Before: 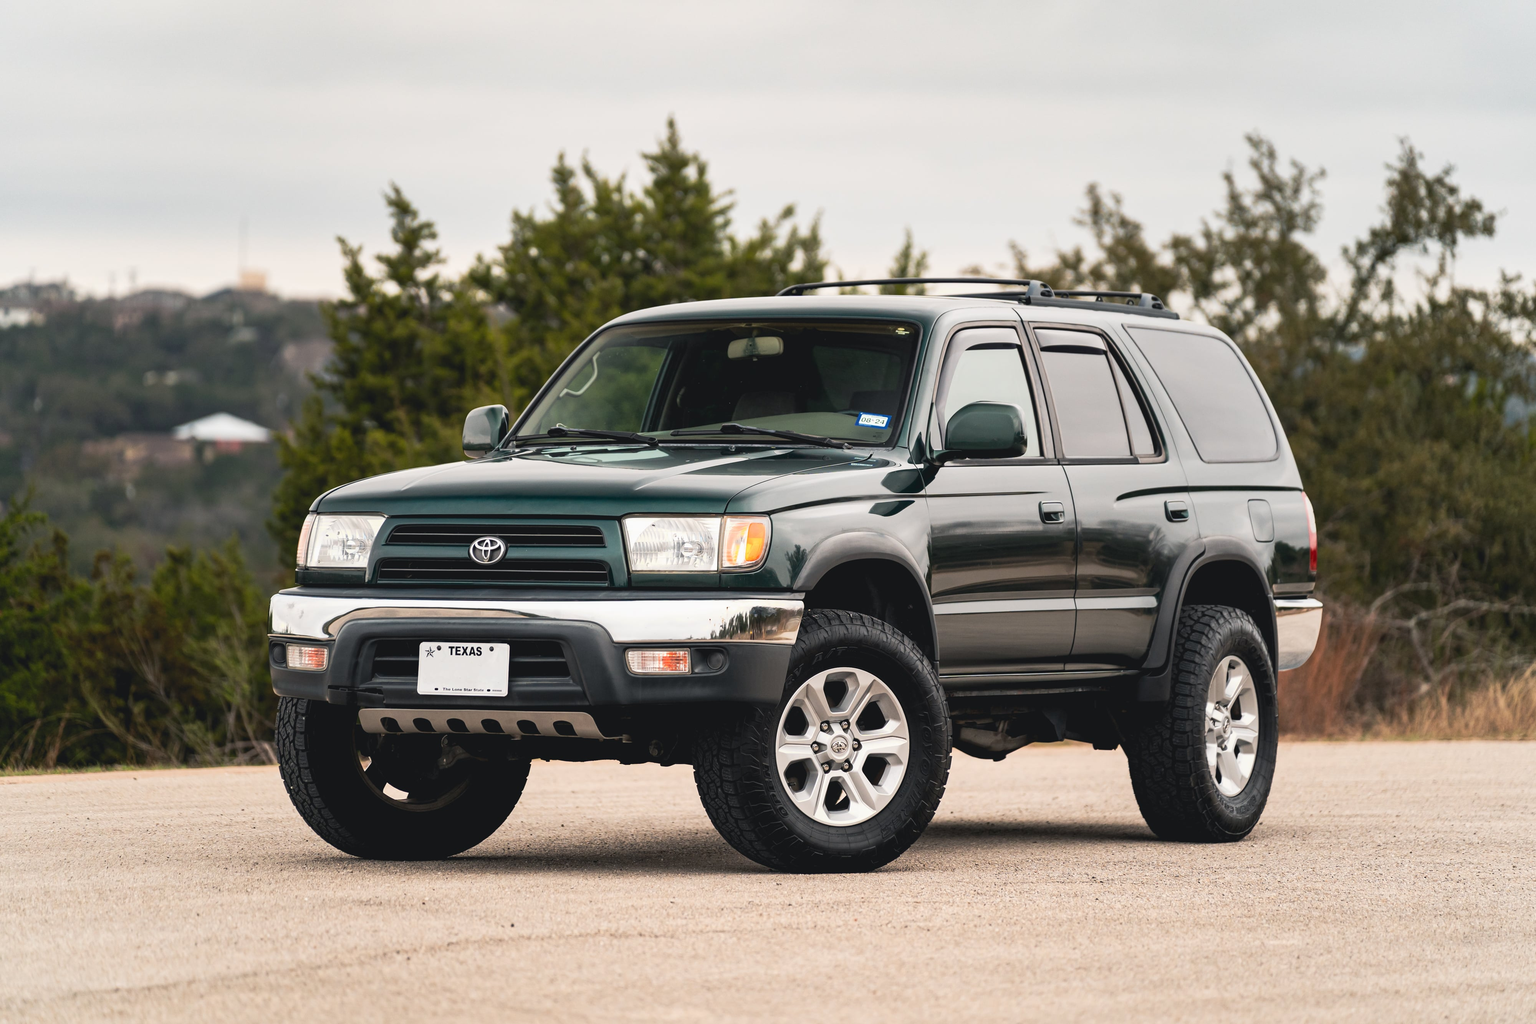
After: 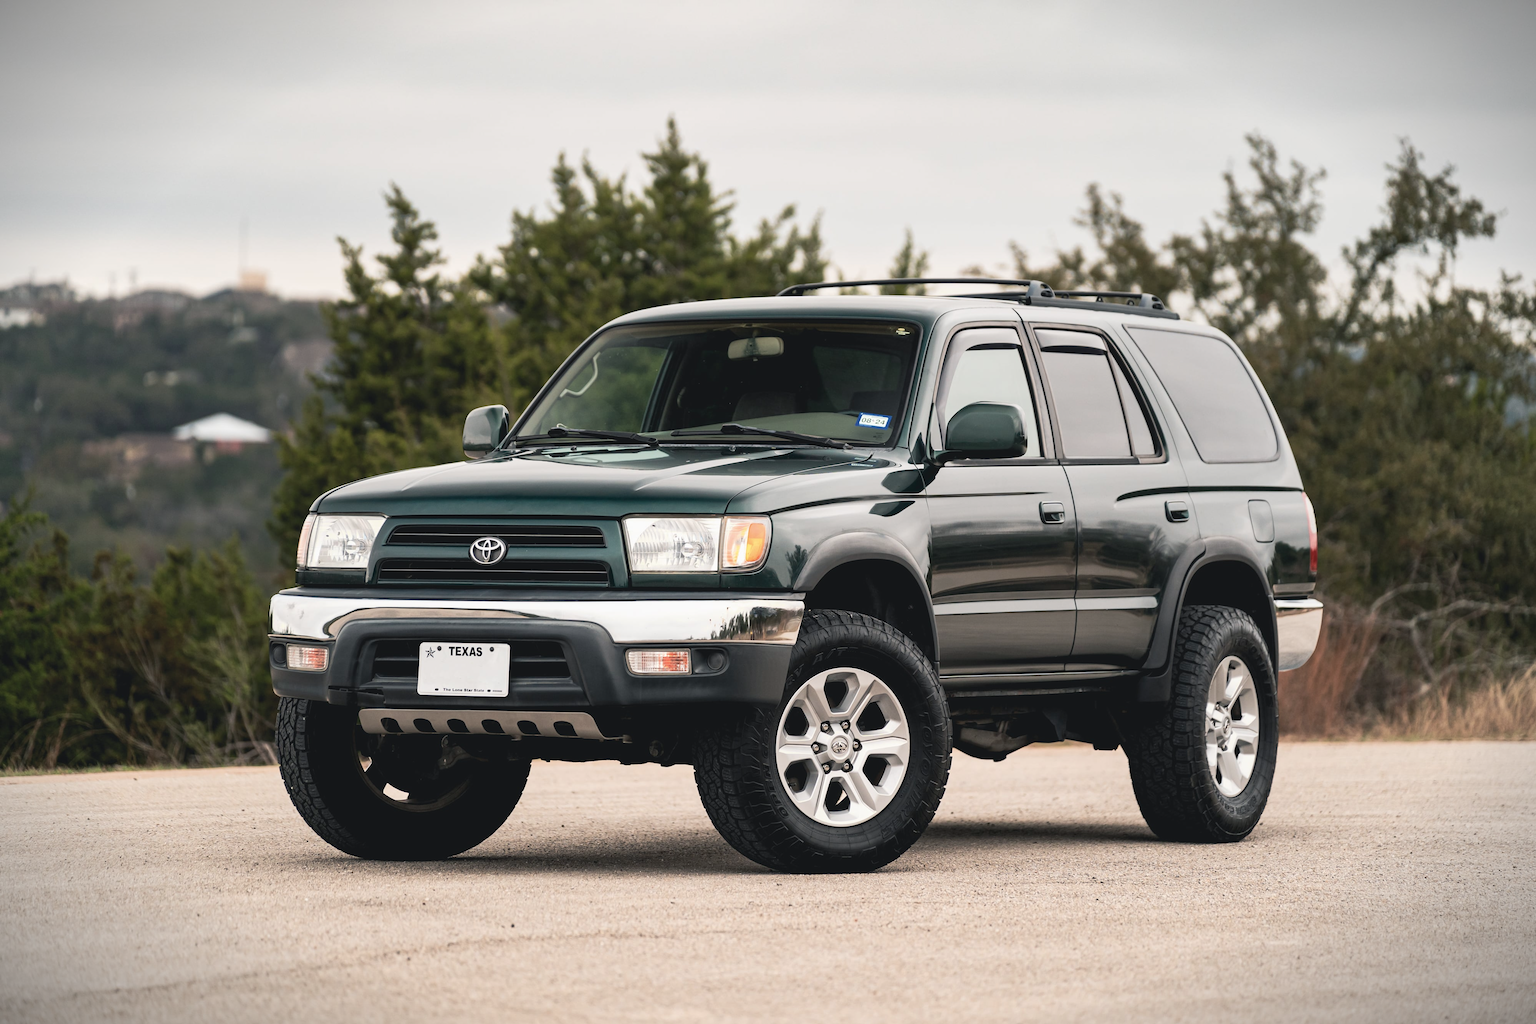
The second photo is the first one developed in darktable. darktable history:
color balance rgb: shadows lift › chroma 1.022%, shadows lift › hue 217.3°, perceptual saturation grading › global saturation -26.762%, global vibrance 20%
vignetting: fall-off start 99.32%, brightness -0.816, width/height ratio 1.308
